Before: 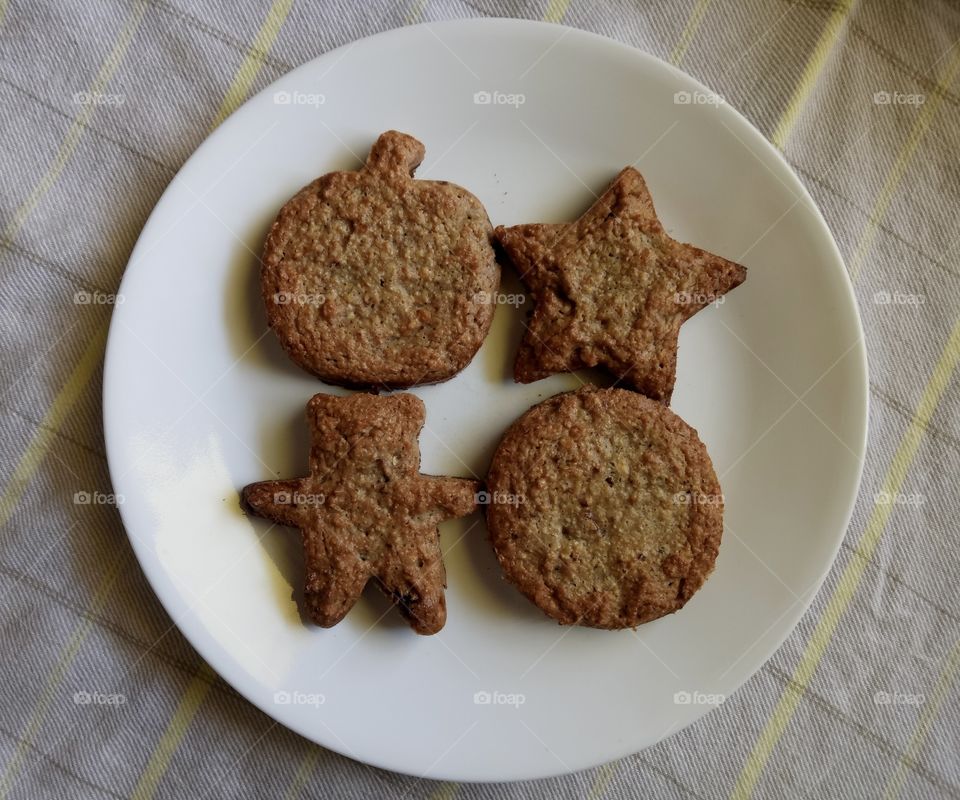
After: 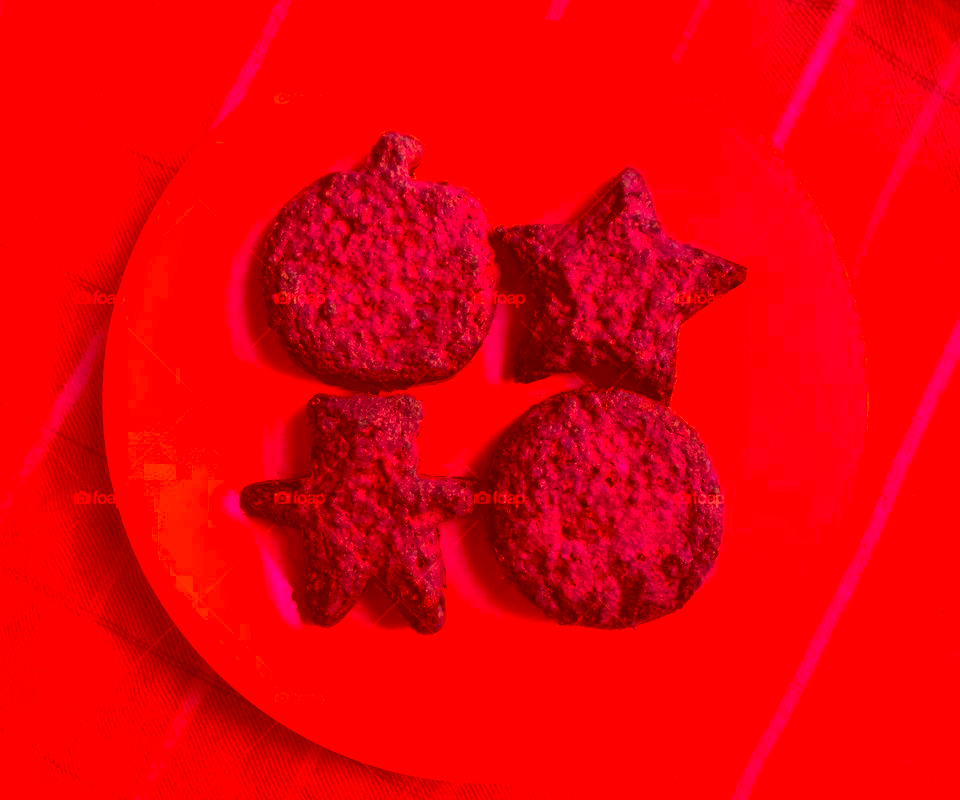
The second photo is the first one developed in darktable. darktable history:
color correction: highlights a* -39.43, highlights b* -39.92, shadows a* -39.74, shadows b* -39.6, saturation -2.98
